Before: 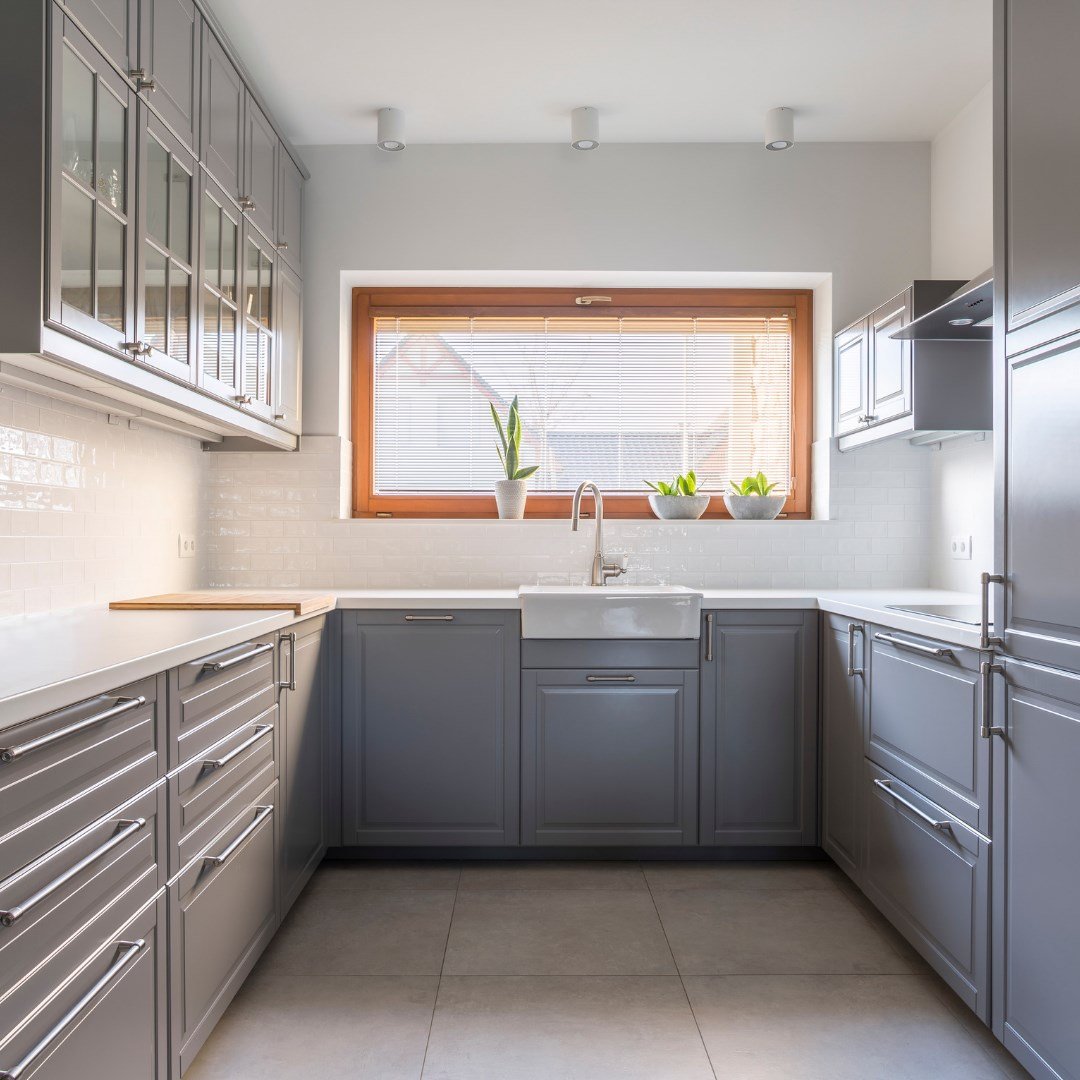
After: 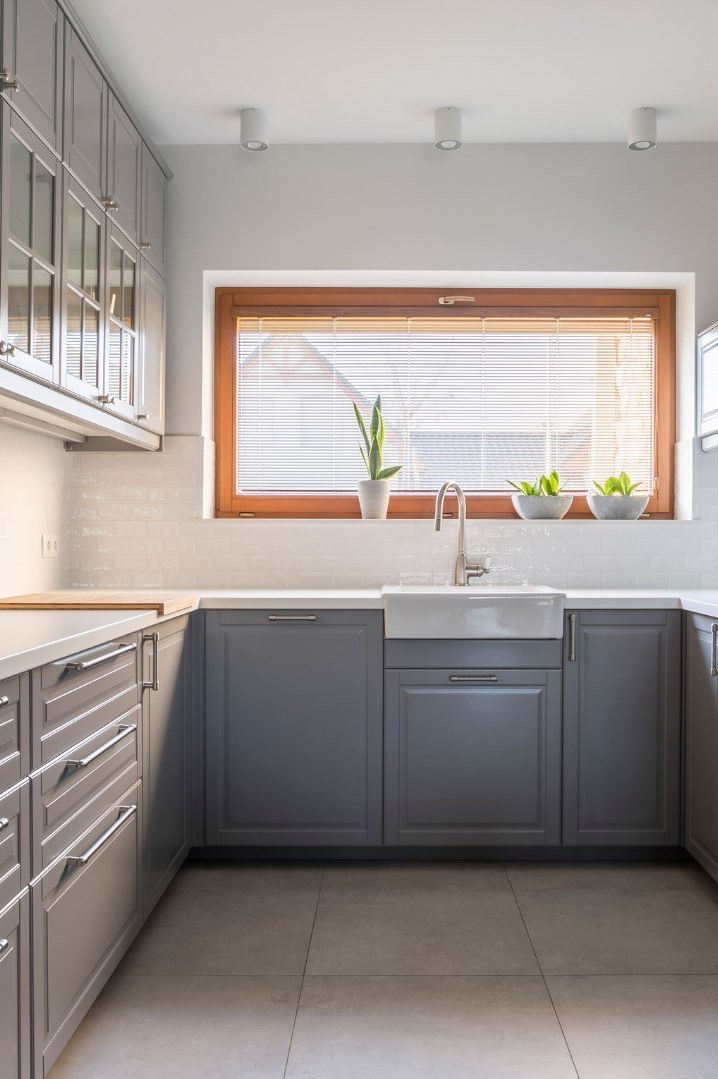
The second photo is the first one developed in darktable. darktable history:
crop and rotate: left 12.822%, right 20.628%
